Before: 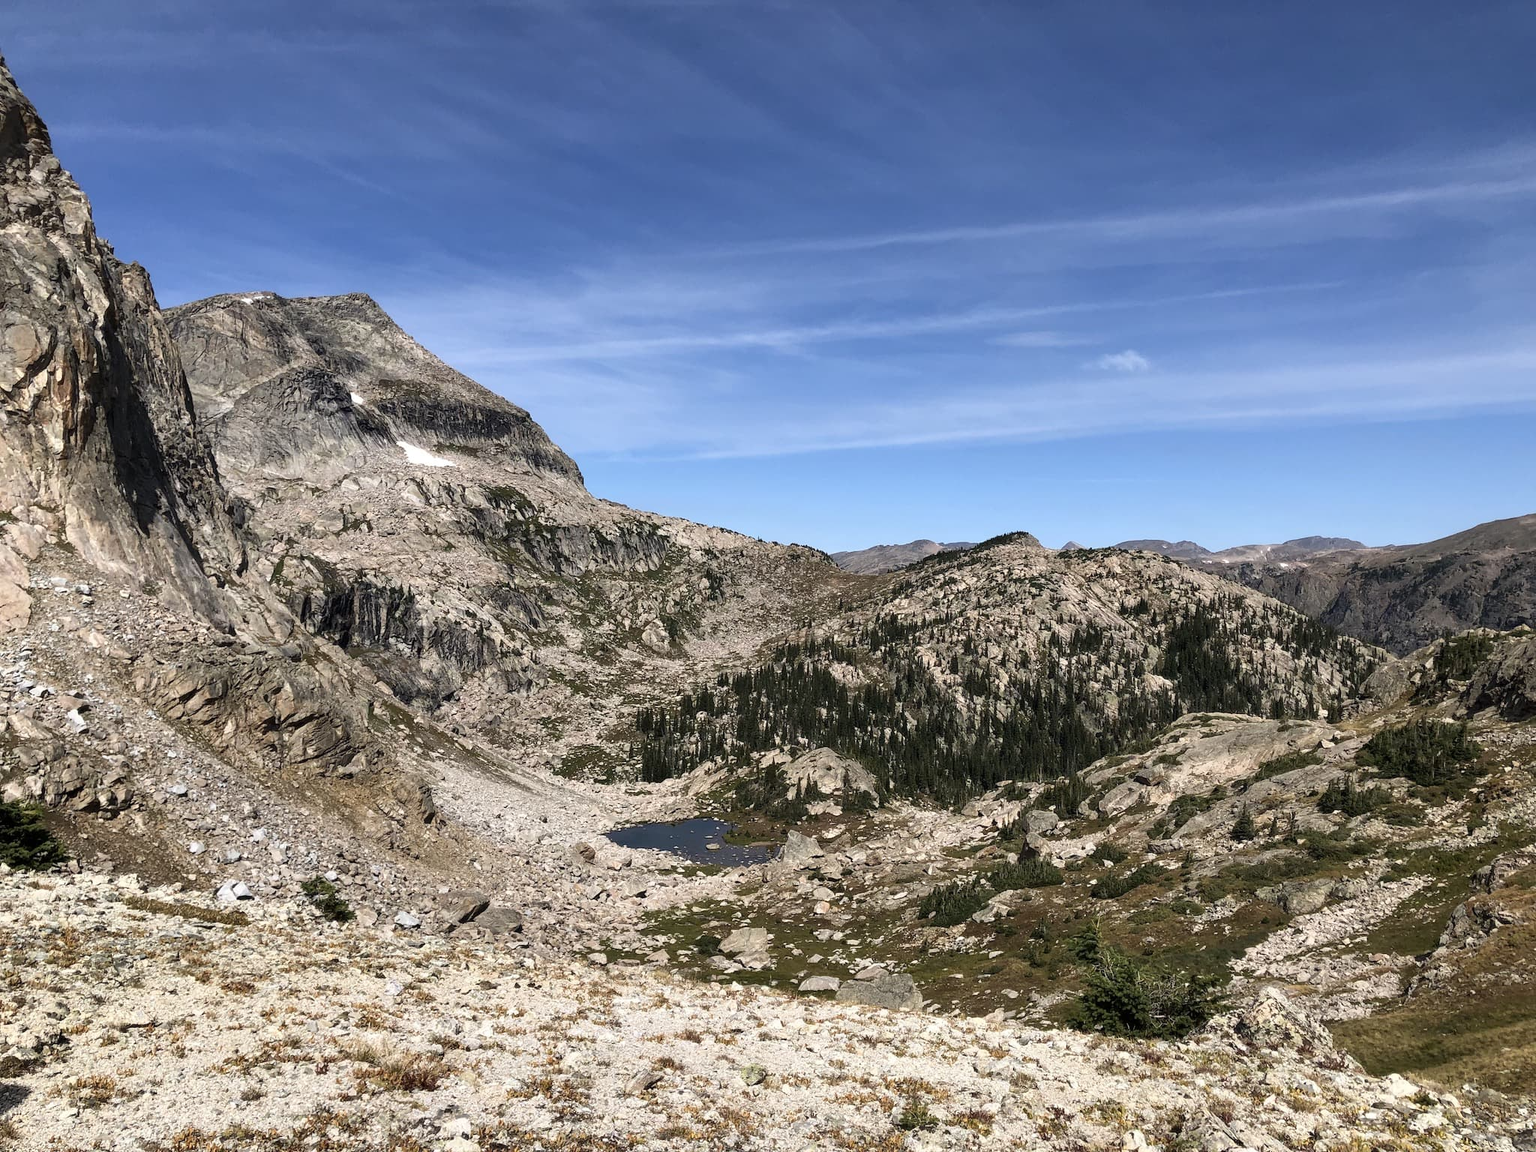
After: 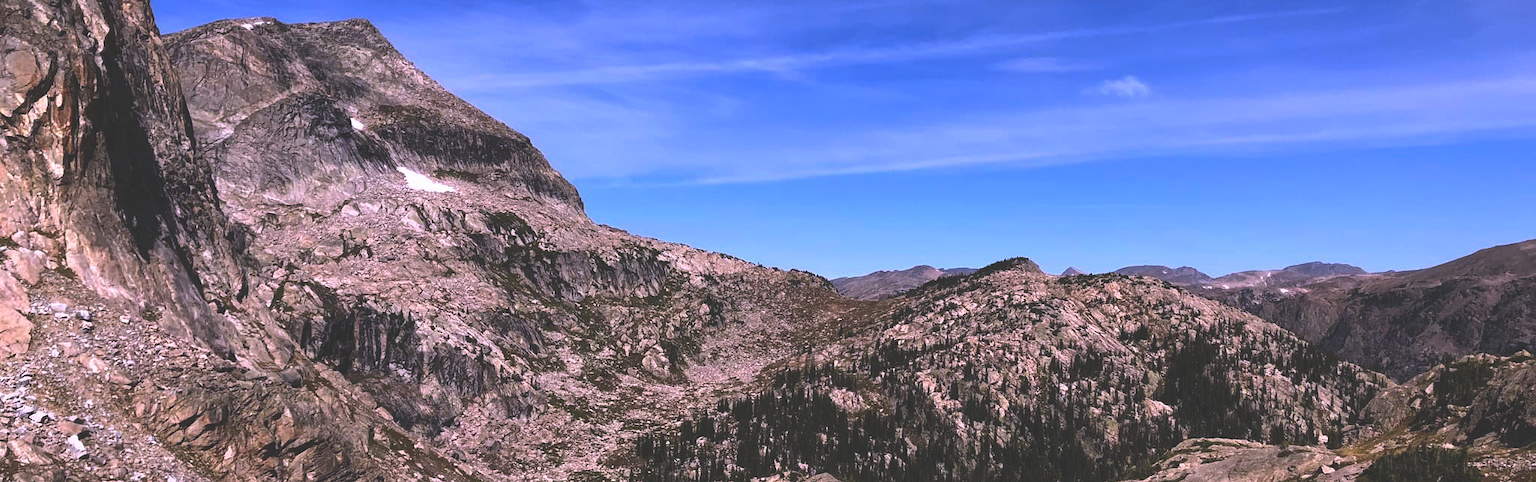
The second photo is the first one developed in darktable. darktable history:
color balance rgb: perceptual saturation grading › global saturation 25%, global vibrance 20%
tone equalizer: on, module defaults
rgb curve: curves: ch0 [(0, 0.186) (0.314, 0.284) (0.775, 0.708) (1, 1)], compensate middle gray true, preserve colors none
white balance: red 1.066, blue 1.119
crop and rotate: top 23.84%, bottom 34.294%
